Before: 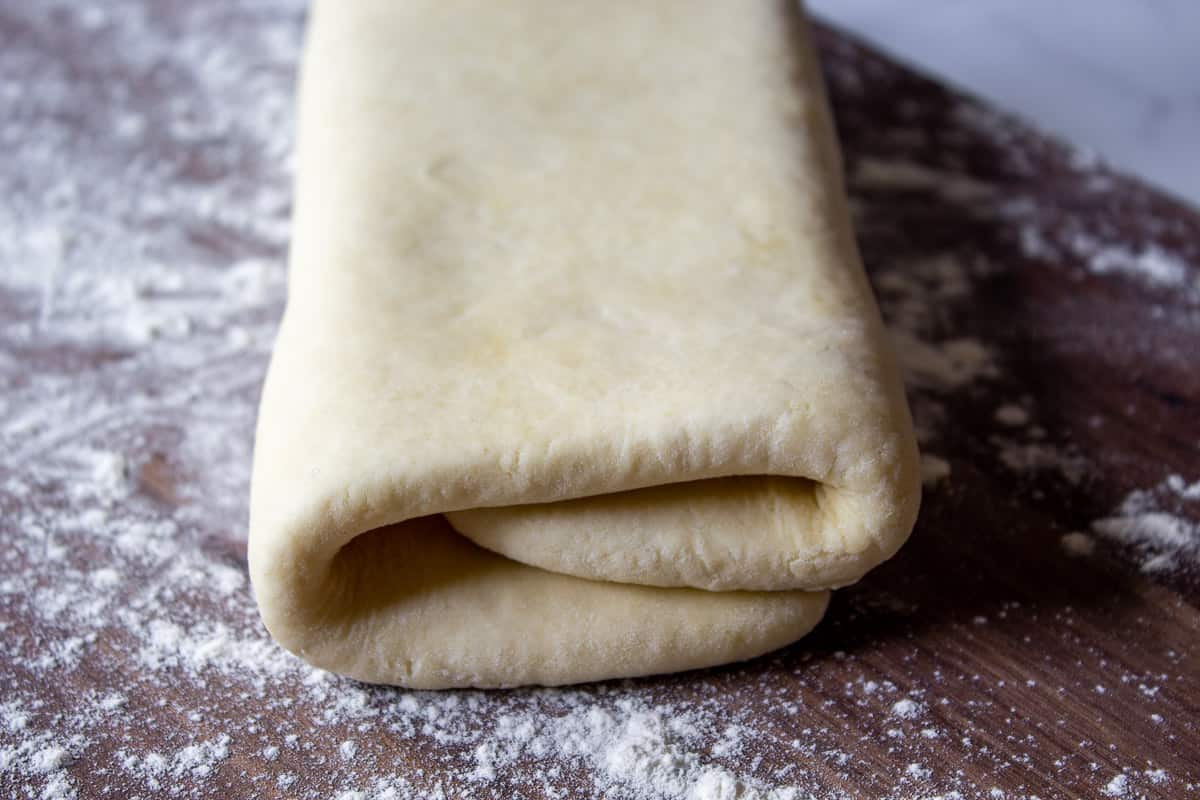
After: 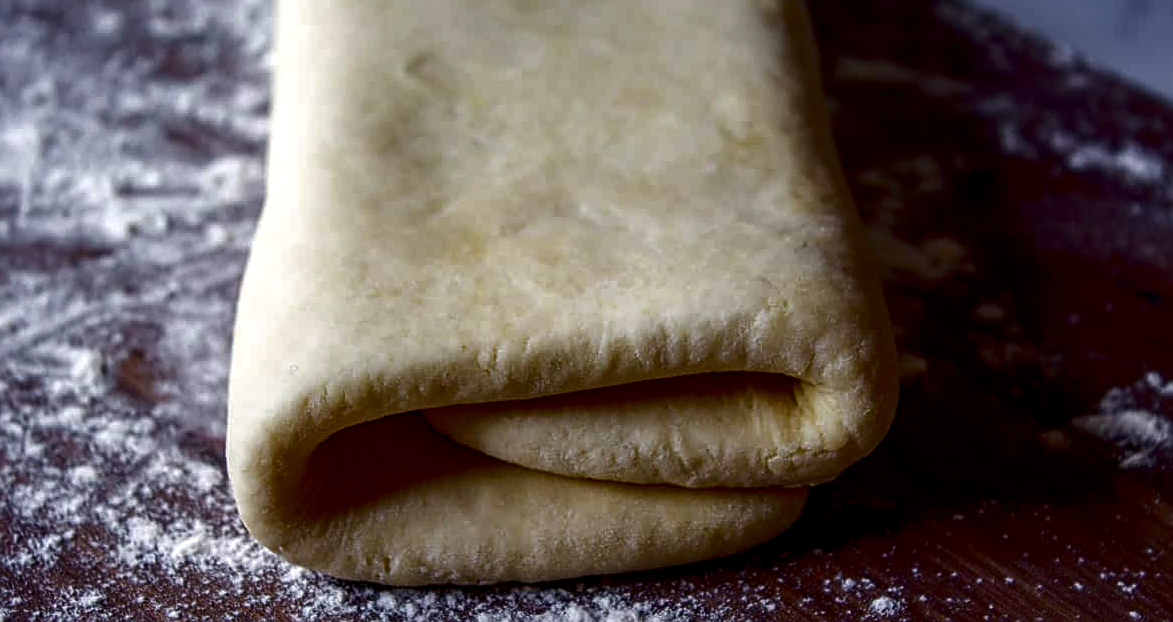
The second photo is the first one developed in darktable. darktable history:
sharpen: on, module defaults
crop and rotate: left 1.871%, top 12.905%, right 0.303%, bottom 9.23%
color balance rgb: perceptual saturation grading › global saturation 30.723%, perceptual brilliance grading › global brilliance 2.724%, perceptual brilliance grading › highlights -2.426%, perceptual brilliance grading › shadows 3.363%
contrast brightness saturation: brightness -0.524
local contrast: detail 130%
